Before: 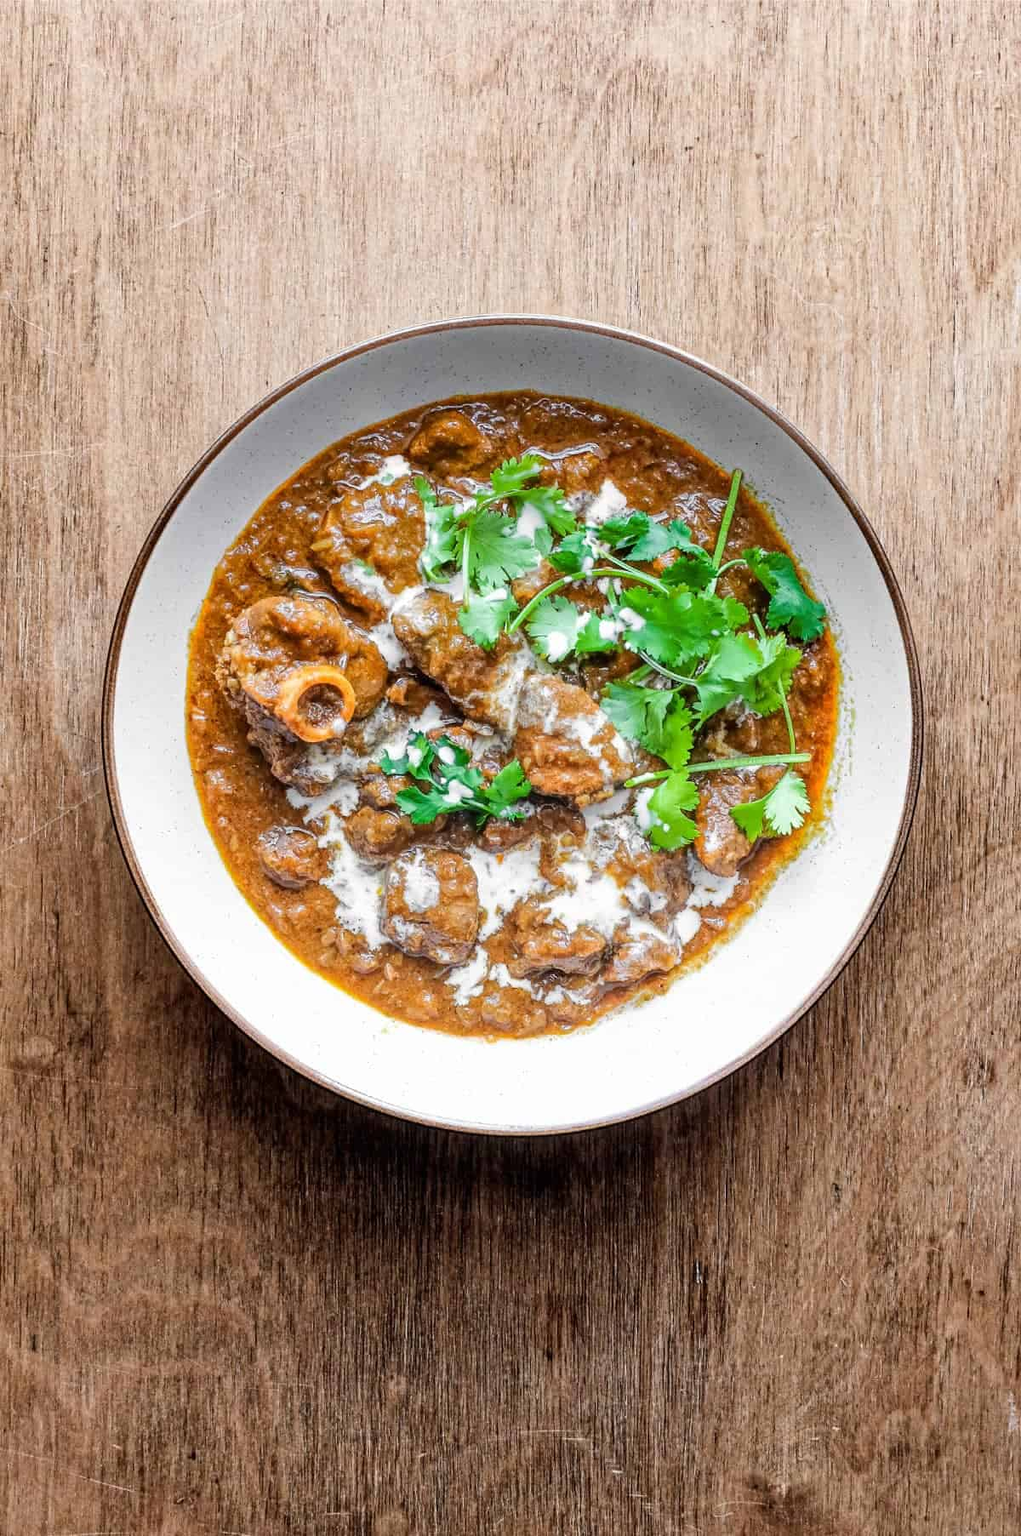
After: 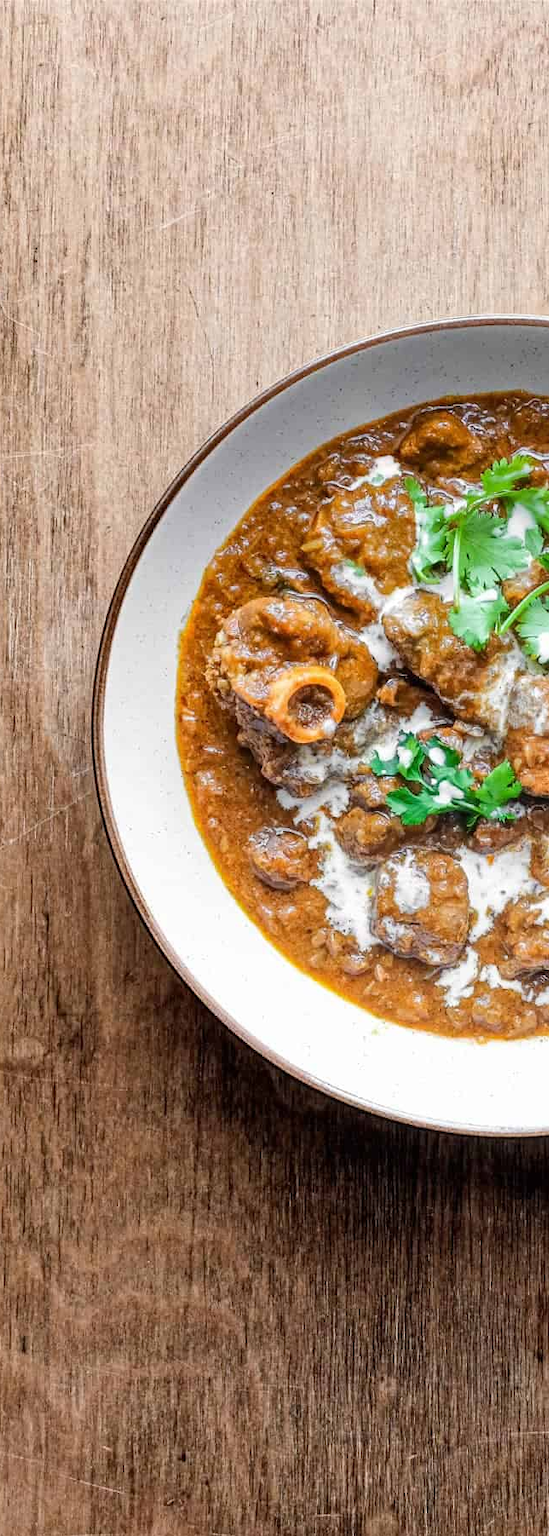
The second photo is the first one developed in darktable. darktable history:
crop: left 1.044%, right 45.134%, bottom 0.084%
